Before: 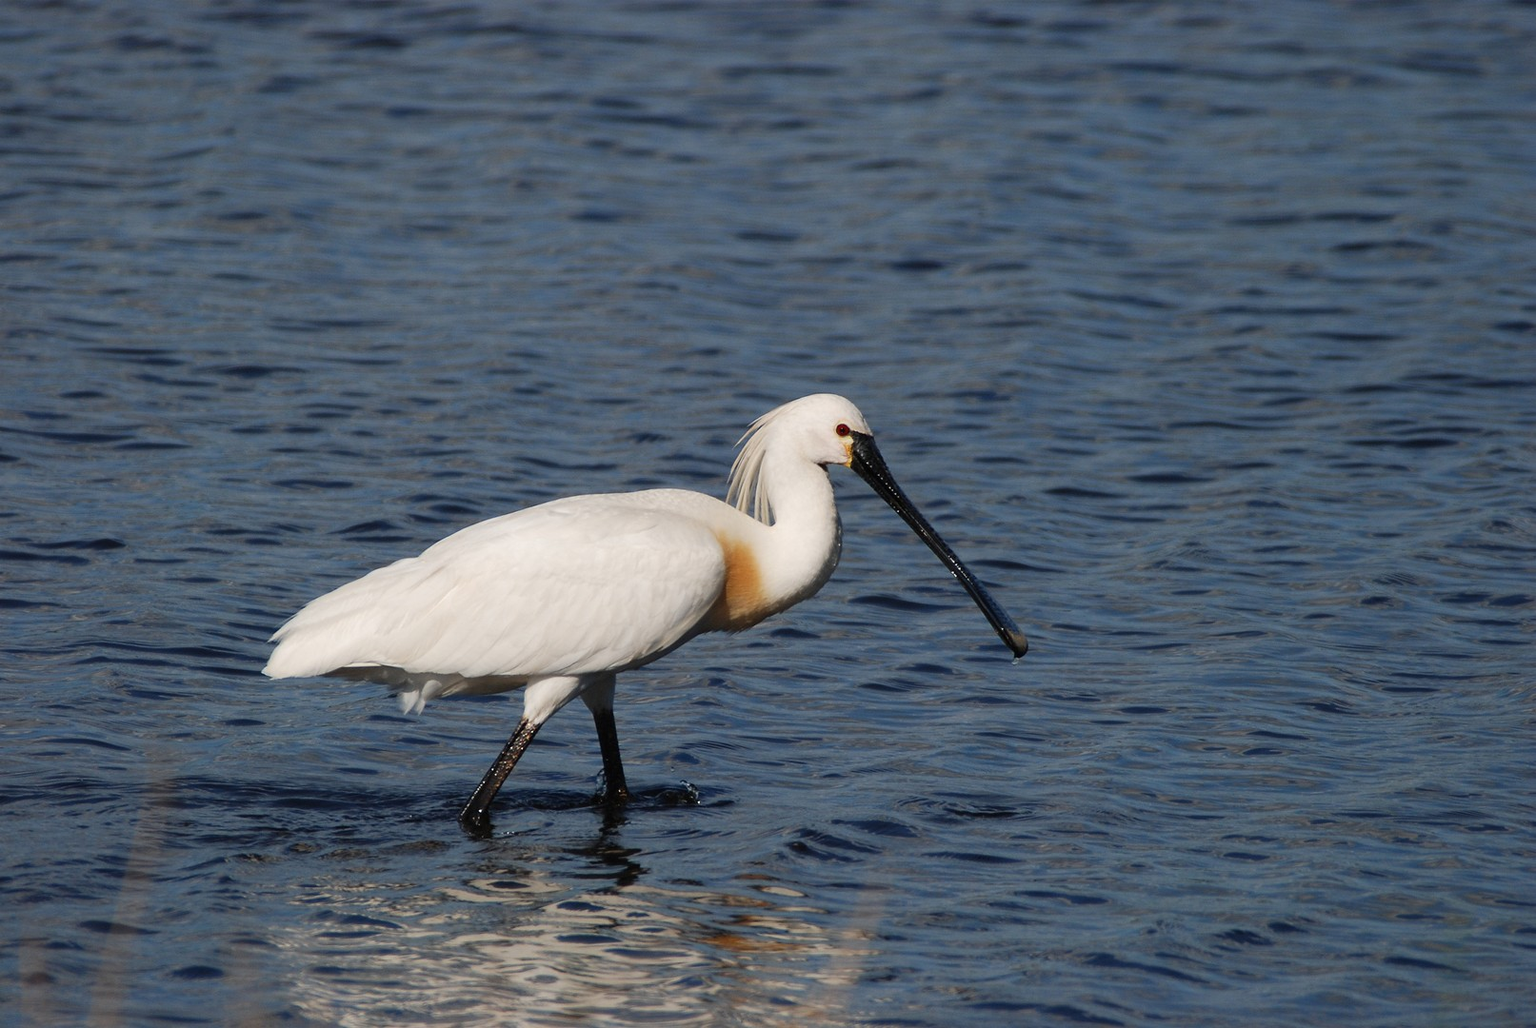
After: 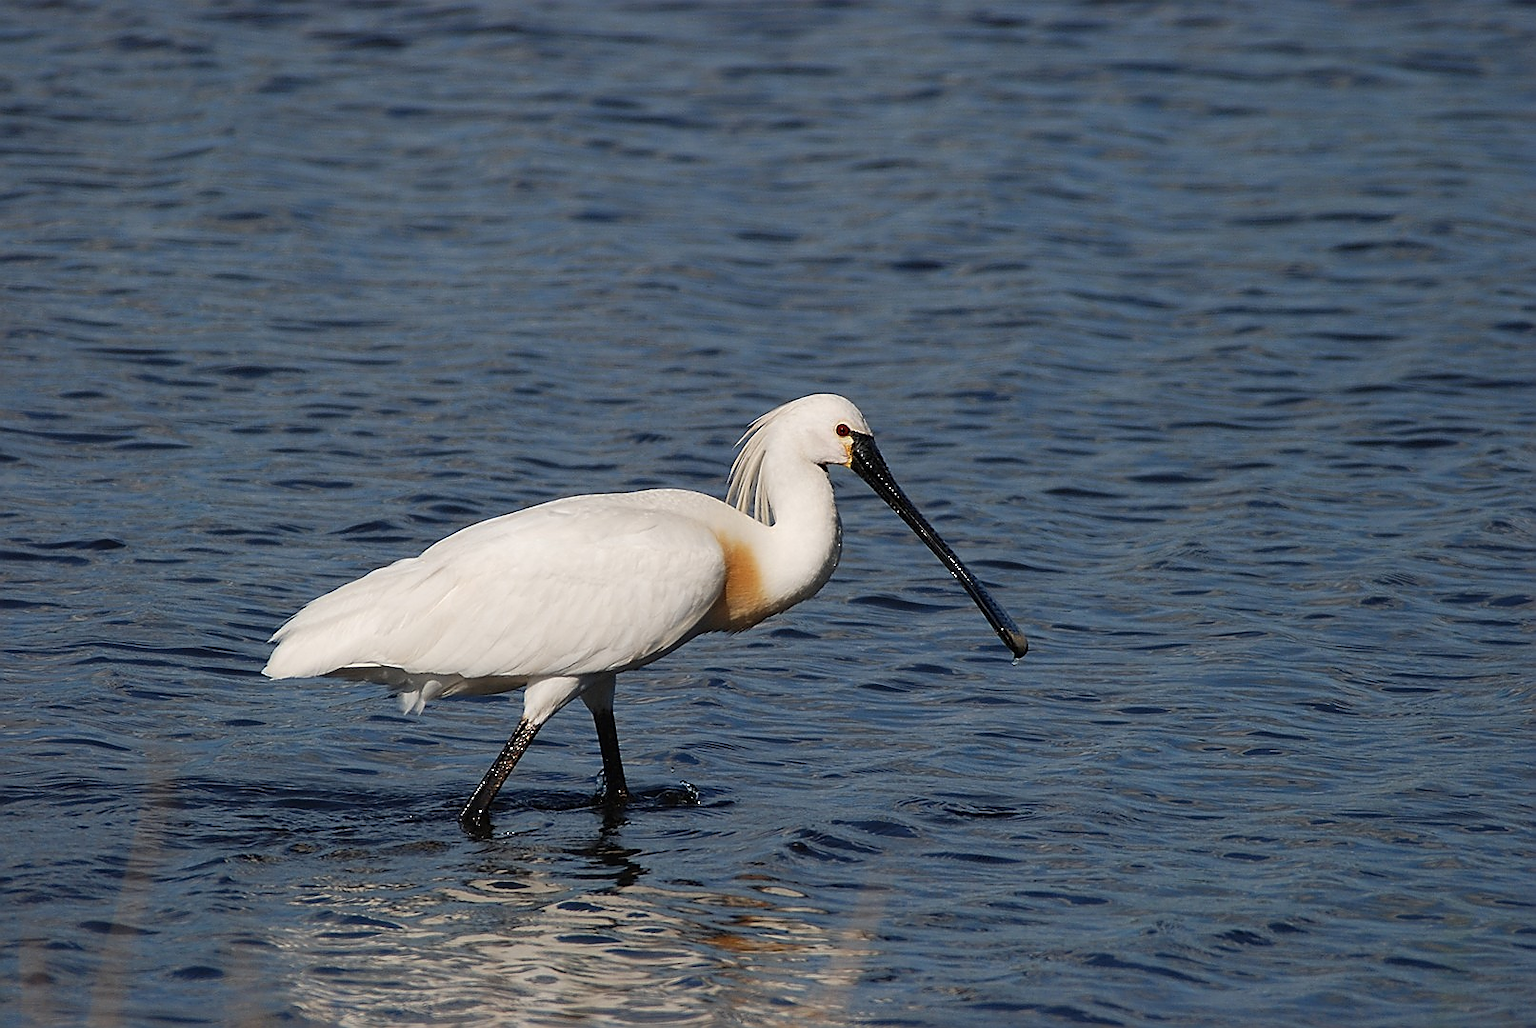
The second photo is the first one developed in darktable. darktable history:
sharpen: radius 1.42, amount 1.253, threshold 0.608
